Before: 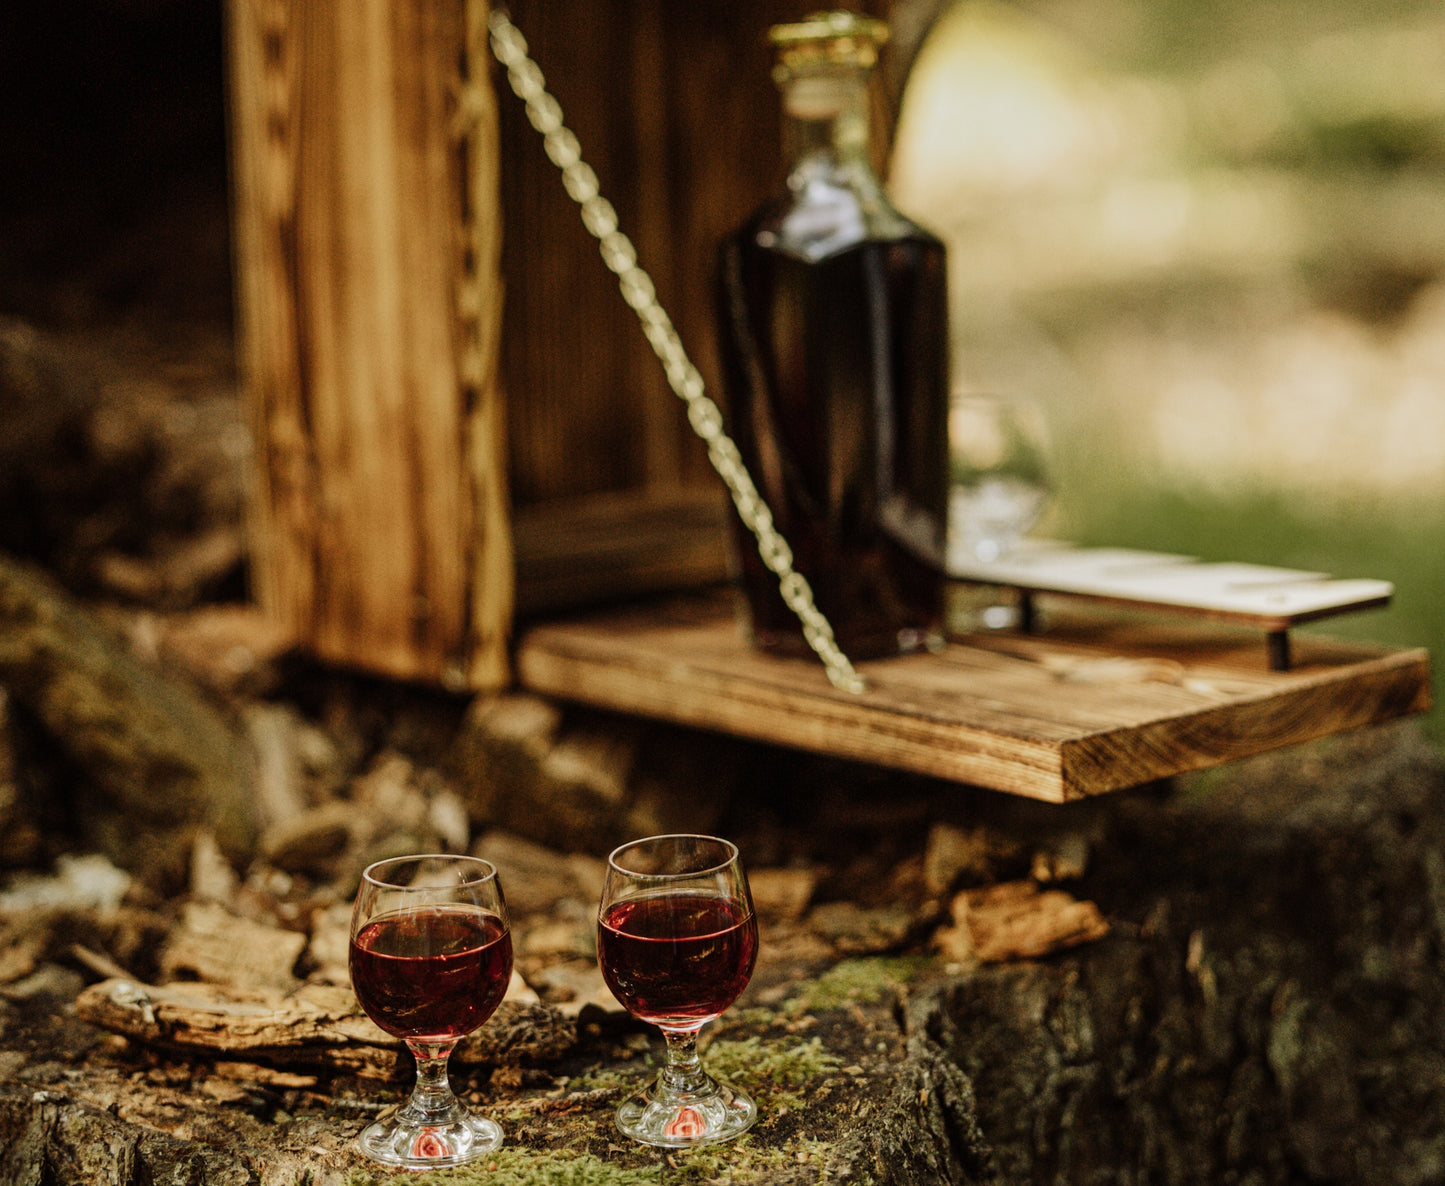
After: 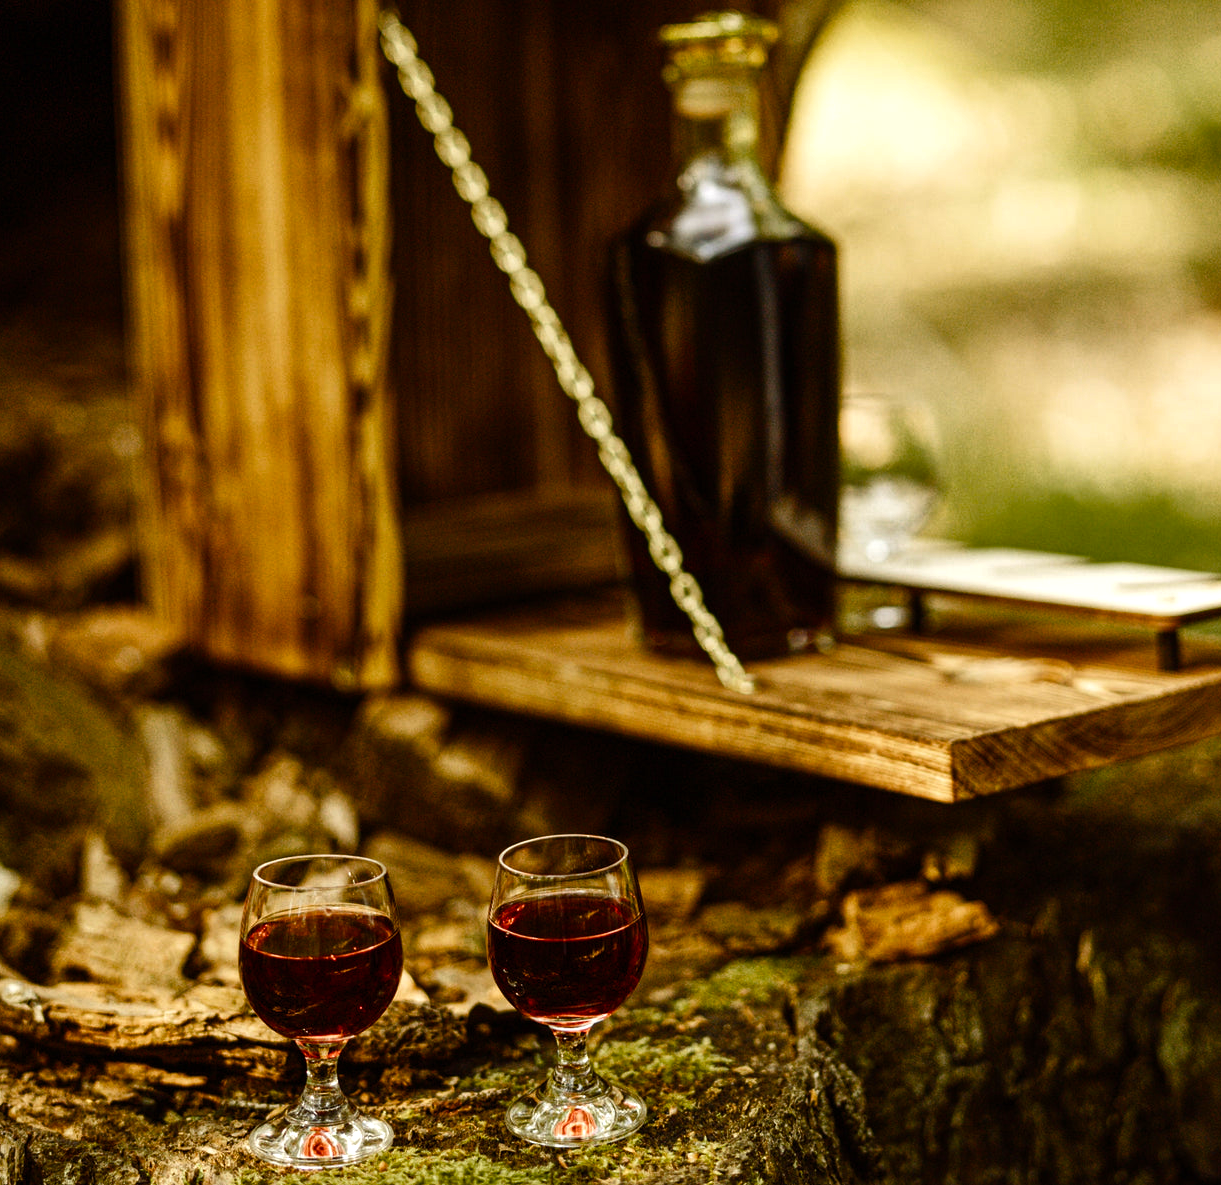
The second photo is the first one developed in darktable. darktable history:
color balance rgb: shadows lift › chroma 2.025%, shadows lift › hue 52.59°, highlights gain › luminance 6.591%, highlights gain › chroma 1.25%, highlights gain › hue 90.73°, perceptual saturation grading › global saturation 20%, perceptual saturation grading › highlights -14.076%, perceptual saturation grading › shadows 49.539%, perceptual brilliance grading › global brilliance 14.202%, perceptual brilliance grading › shadows -34.326%
crop: left 7.62%, right 7.836%
